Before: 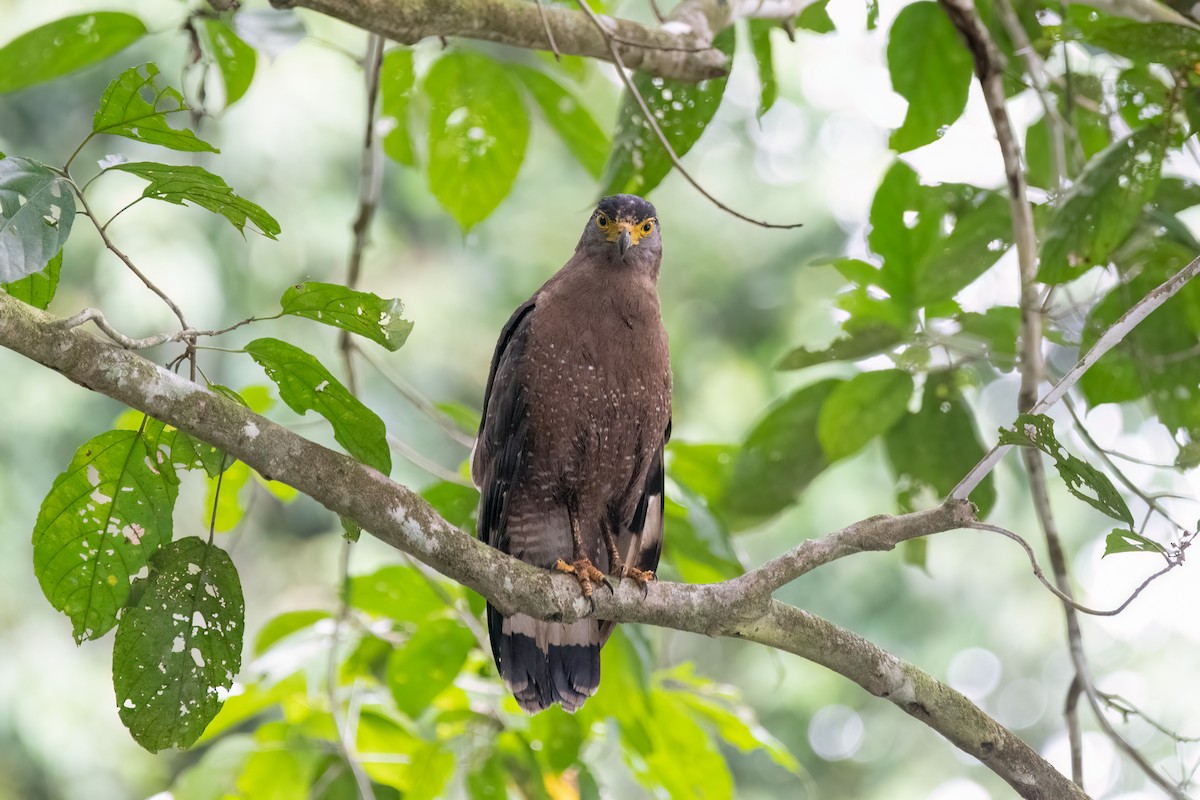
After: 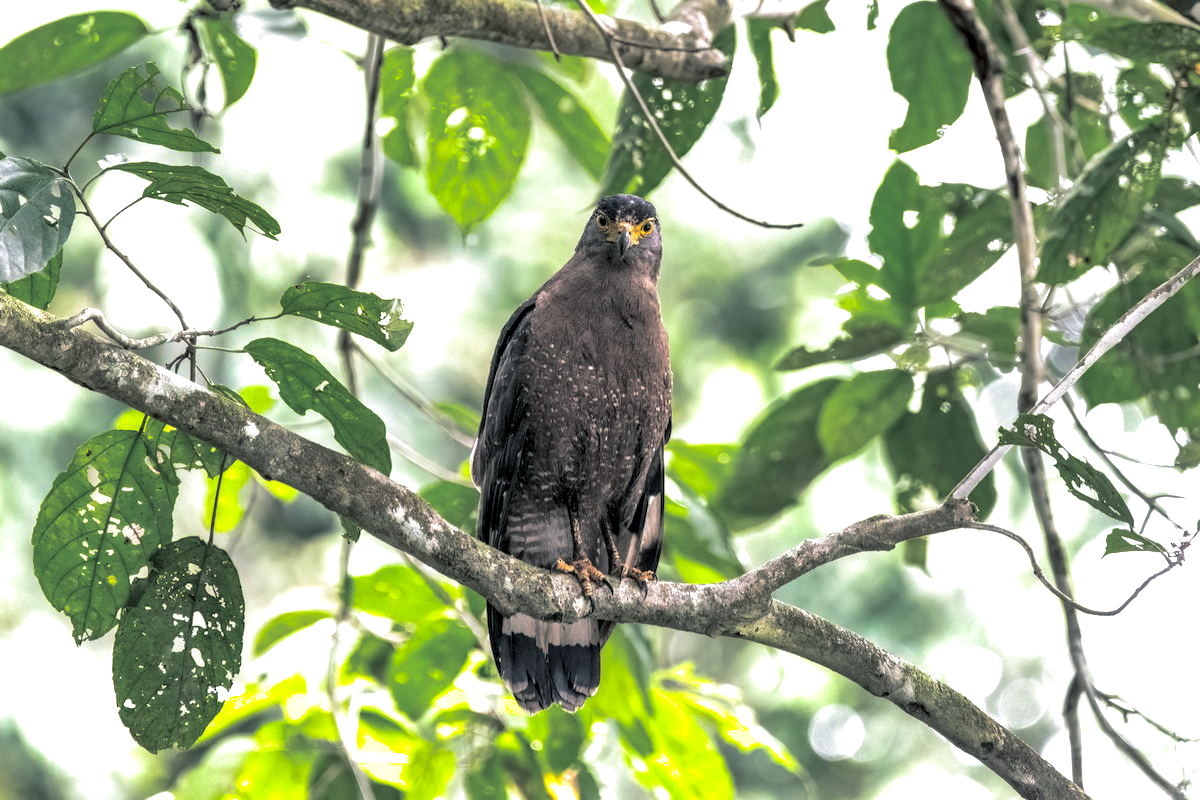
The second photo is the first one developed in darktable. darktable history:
split-toning: shadows › hue 201.6°, shadows › saturation 0.16, highlights › hue 50.4°, highlights › saturation 0.2, balance -49.9
shadows and highlights: on, module defaults
exposure: exposure 0.6 EV, compensate highlight preservation false
local contrast: highlights 20%, shadows 70%, detail 170%
